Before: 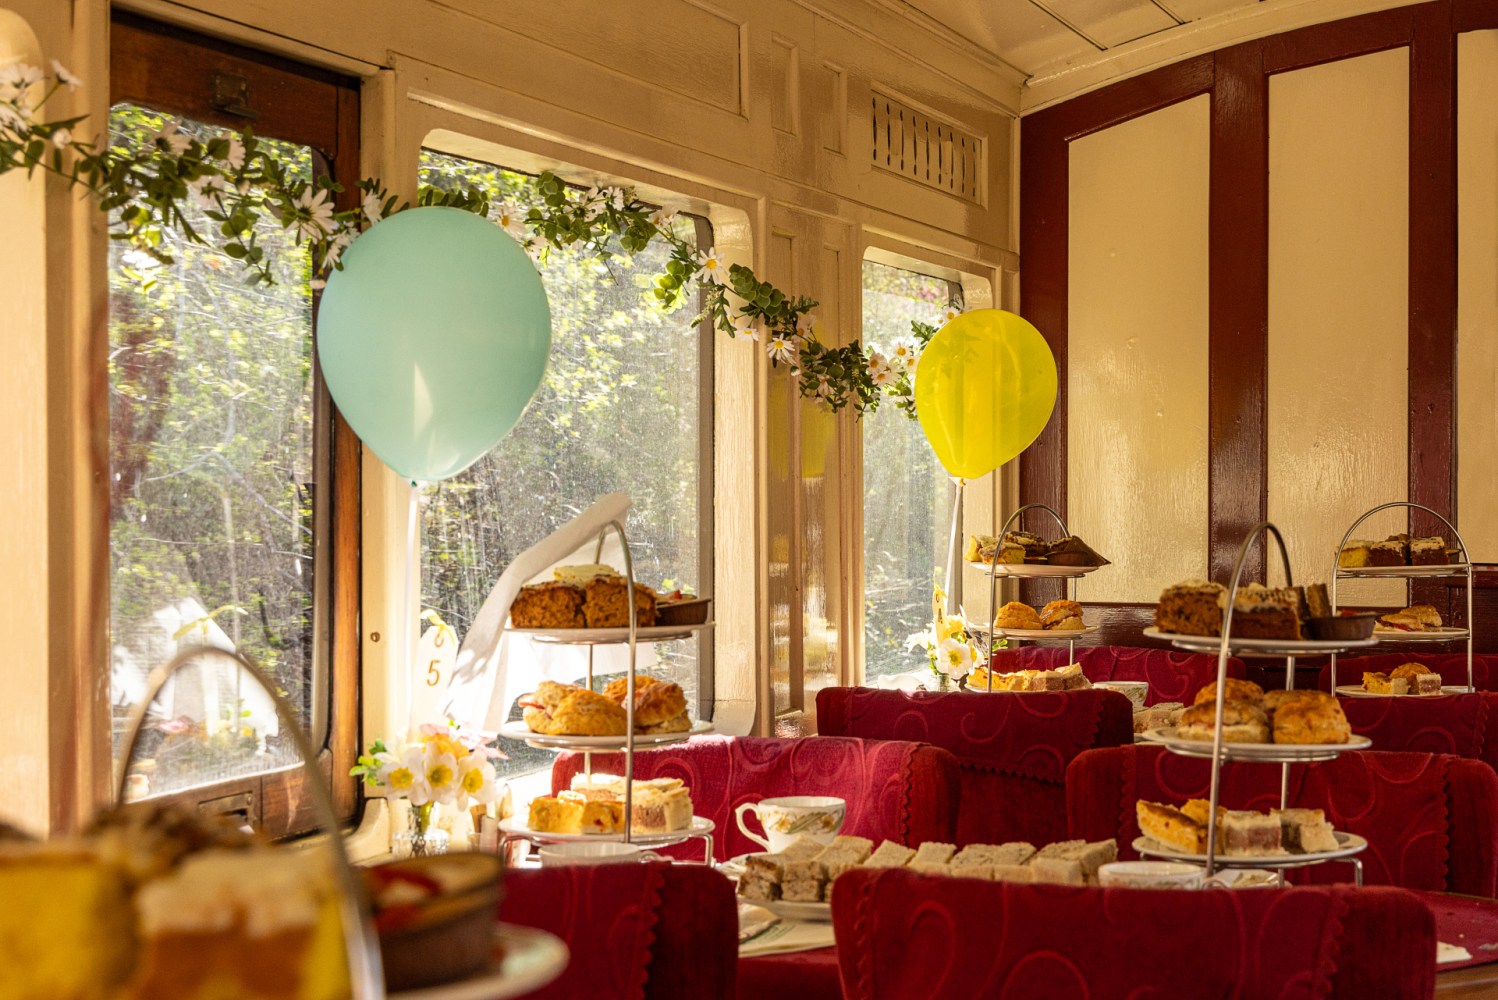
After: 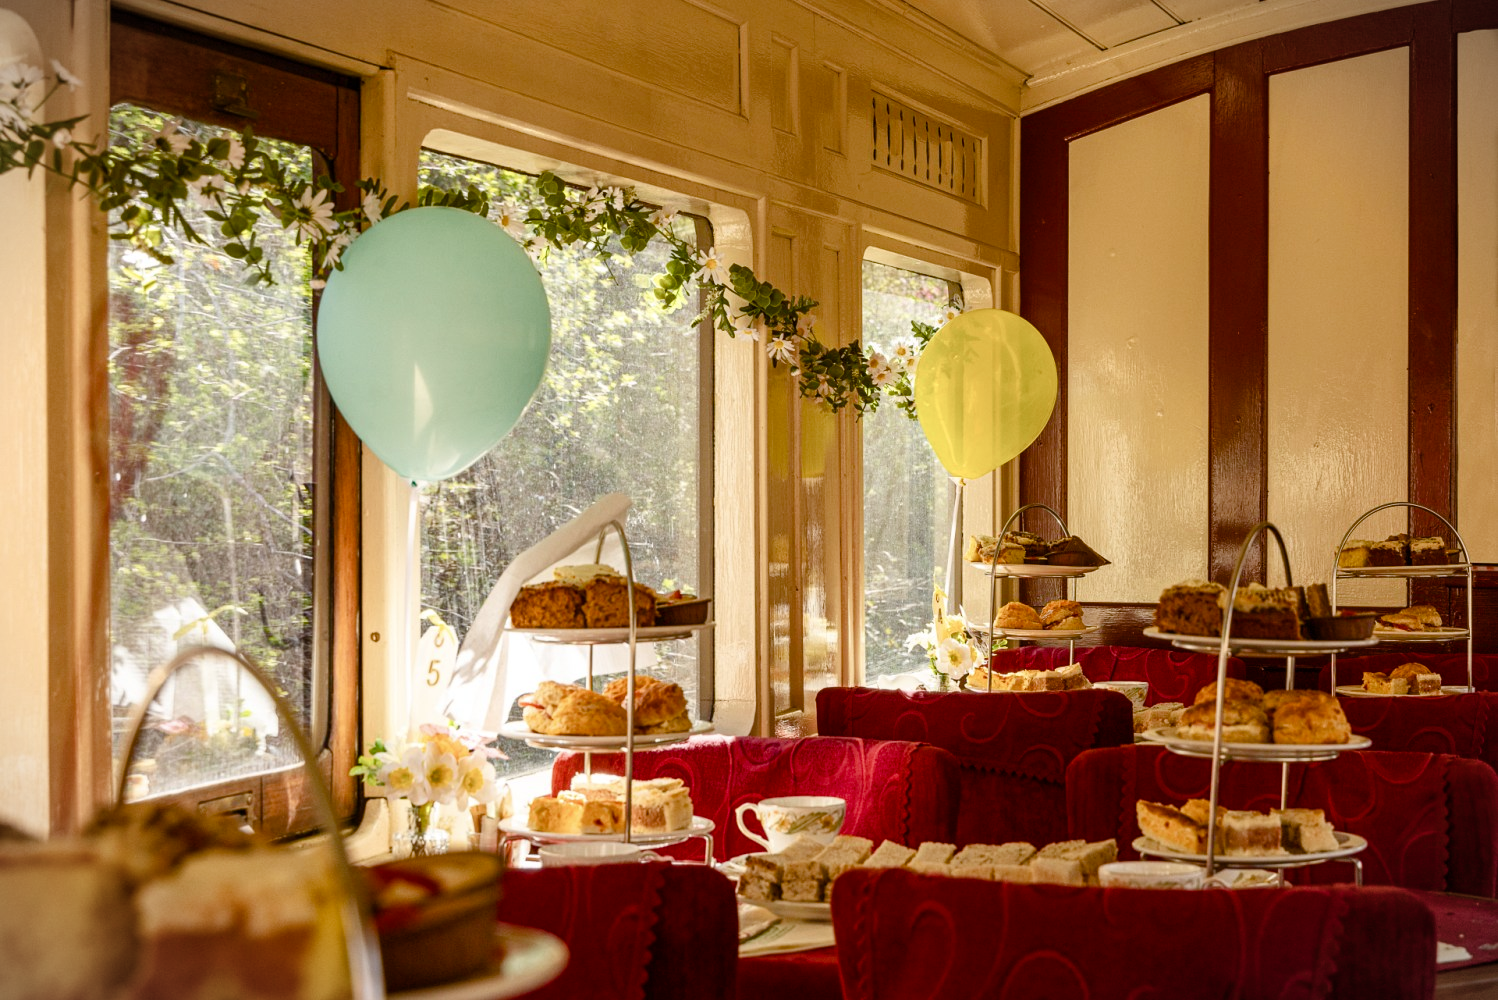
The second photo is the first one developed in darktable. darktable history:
vignetting: fall-off start 99.23%, width/height ratio 1.31, unbound false
color balance rgb: shadows lift › luminance -9.492%, perceptual saturation grading › global saturation 20%, perceptual saturation grading › highlights -49.311%, perceptual saturation grading › shadows 25.142%, global vibrance 23.946%
